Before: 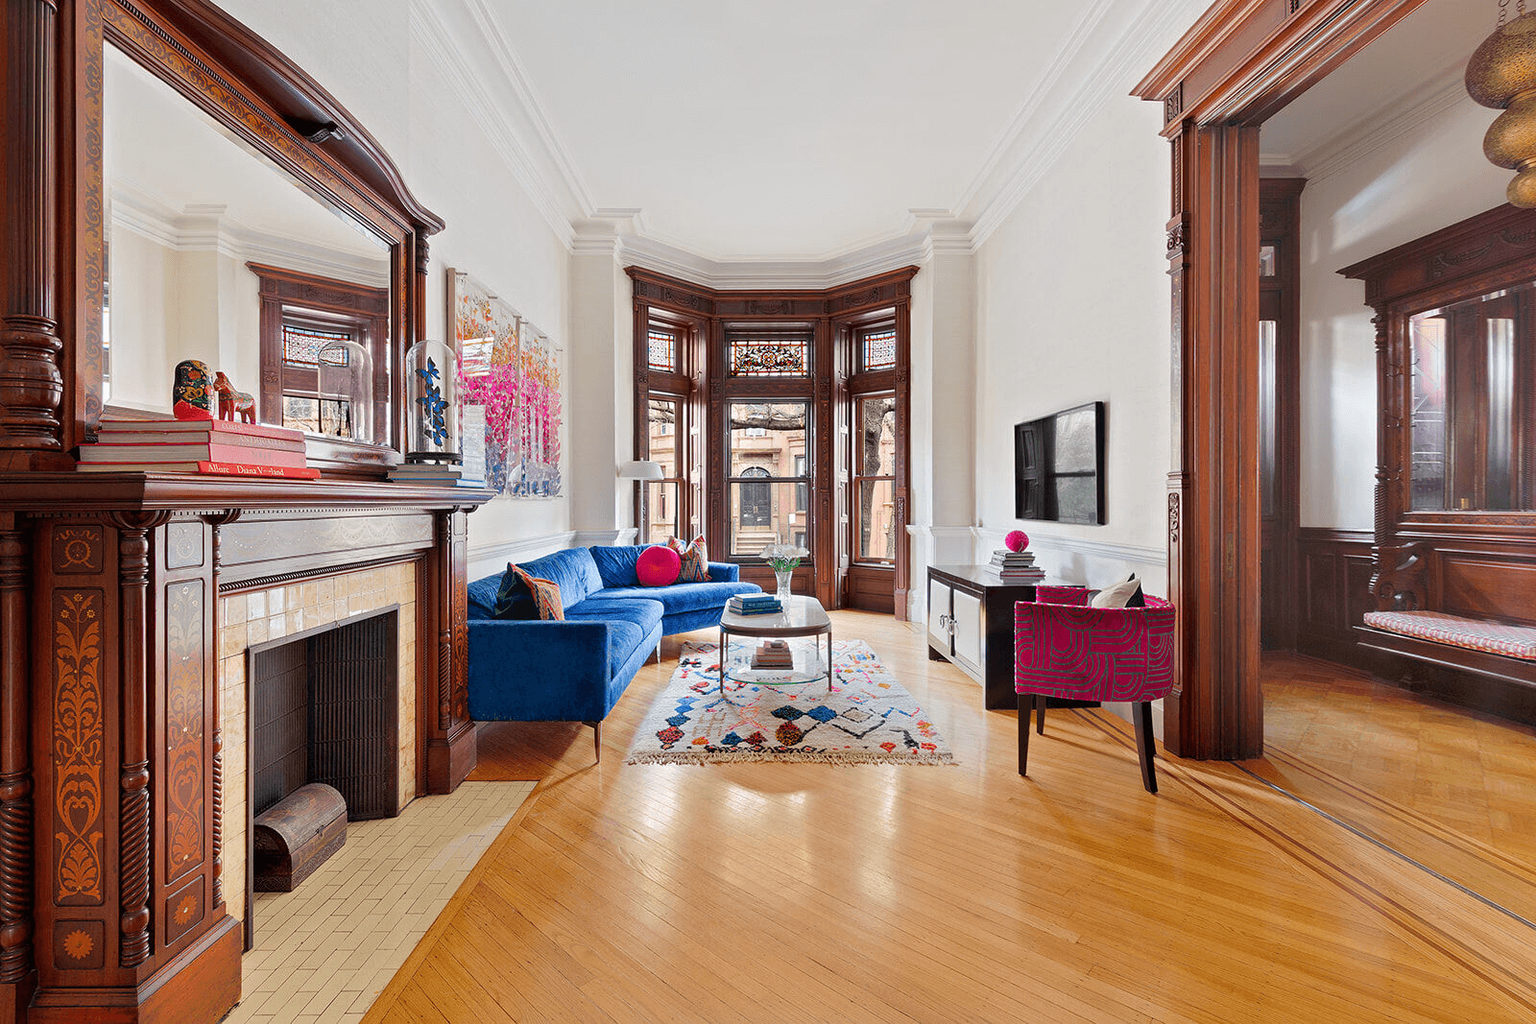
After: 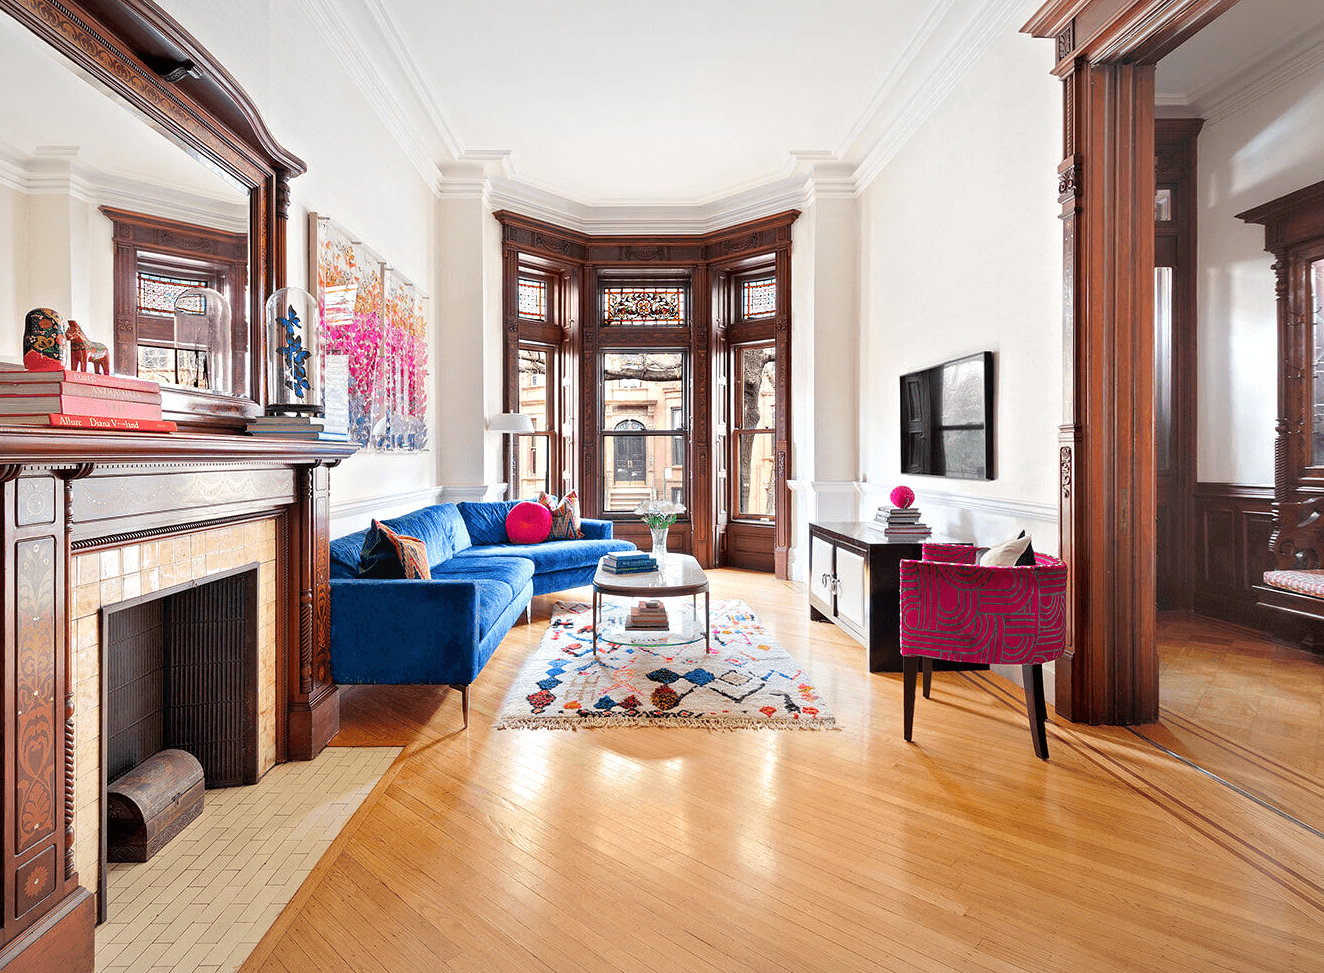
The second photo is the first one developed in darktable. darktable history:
tone equalizer: -8 EV -0.418 EV, -7 EV -0.364 EV, -6 EV -0.35 EV, -5 EV -0.241 EV, -3 EV 0.207 EV, -2 EV 0.306 EV, -1 EV 0.399 EV, +0 EV 0.426 EV
exposure: exposure 0 EV, compensate highlight preservation false
crop: left 9.823%, top 6.338%, right 7.294%, bottom 2.416%
vignetting: fall-off radius 100.2%, brightness -0.339, width/height ratio 1.335
